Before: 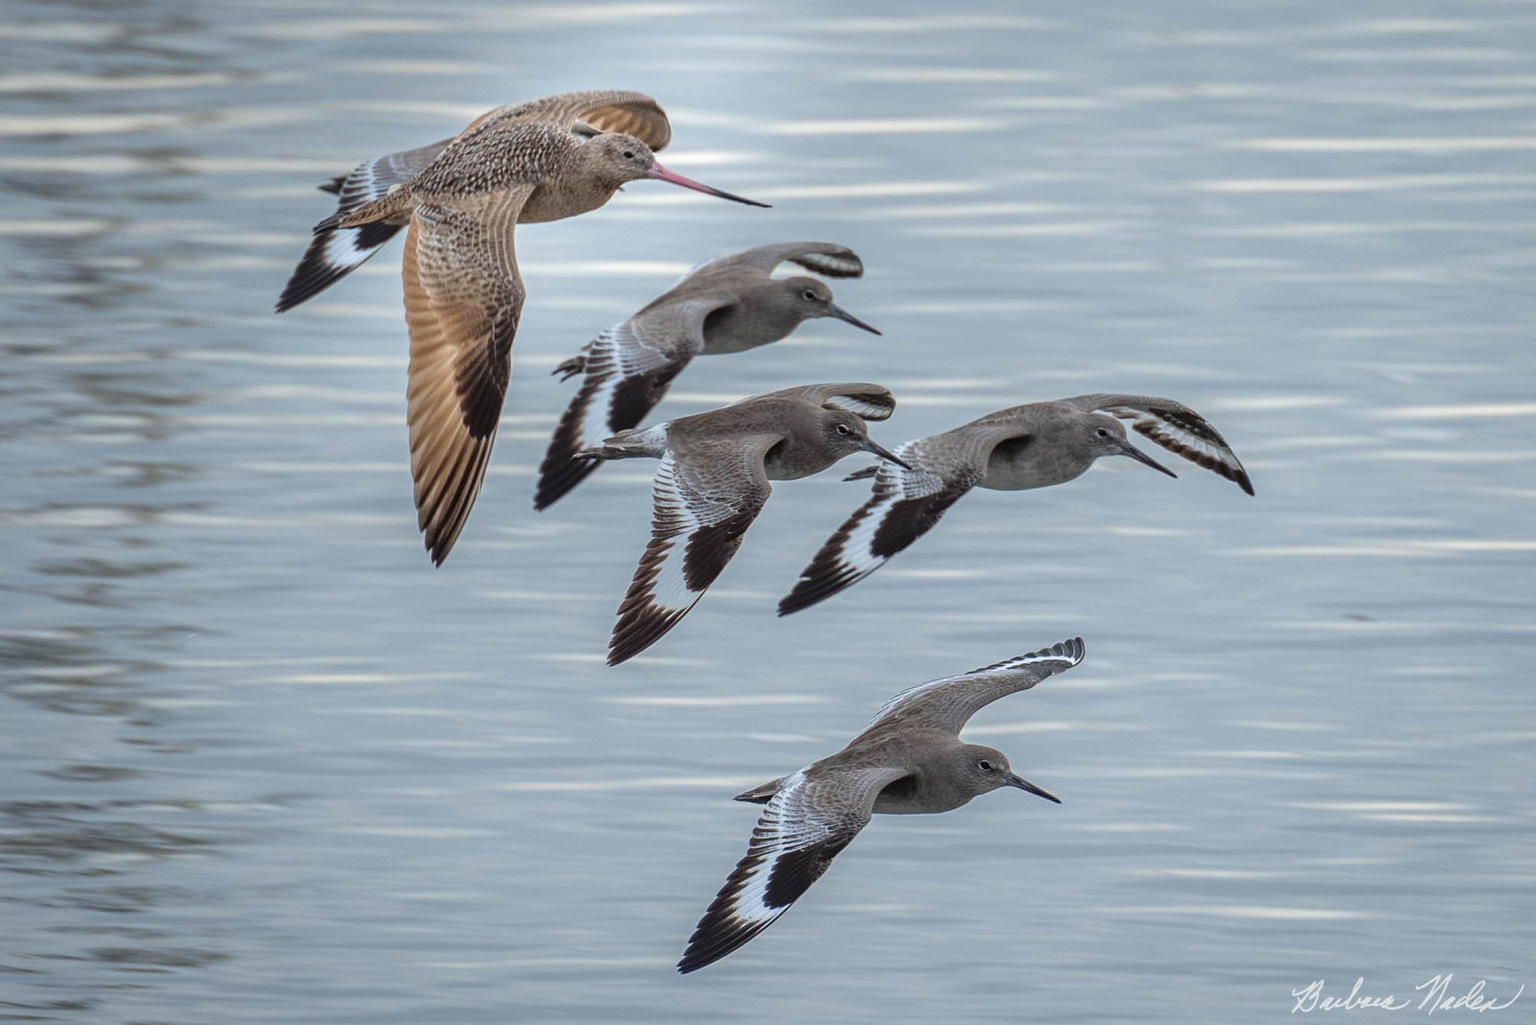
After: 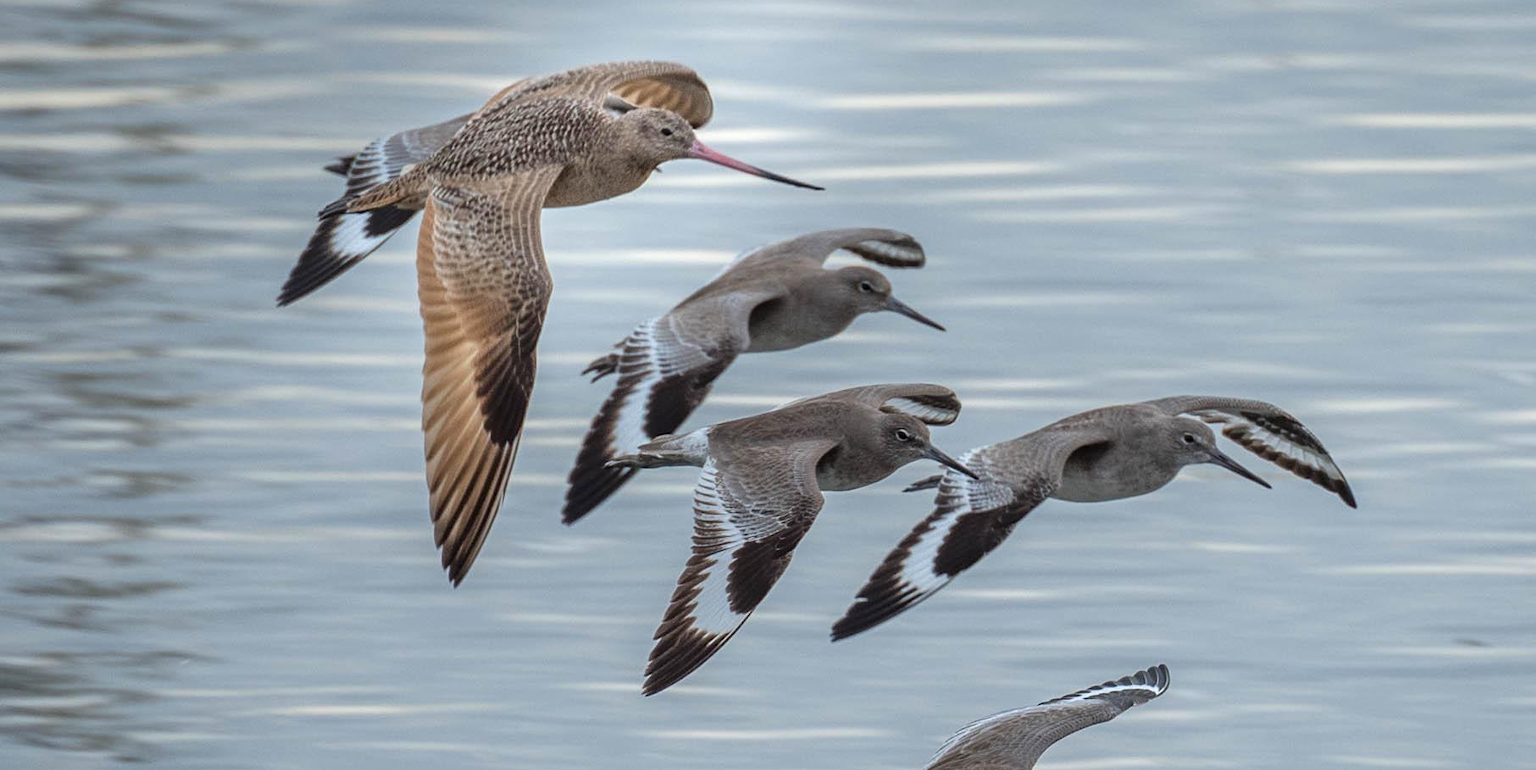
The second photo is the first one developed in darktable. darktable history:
crop: left 1.61%, top 3.447%, right 7.732%, bottom 28.424%
